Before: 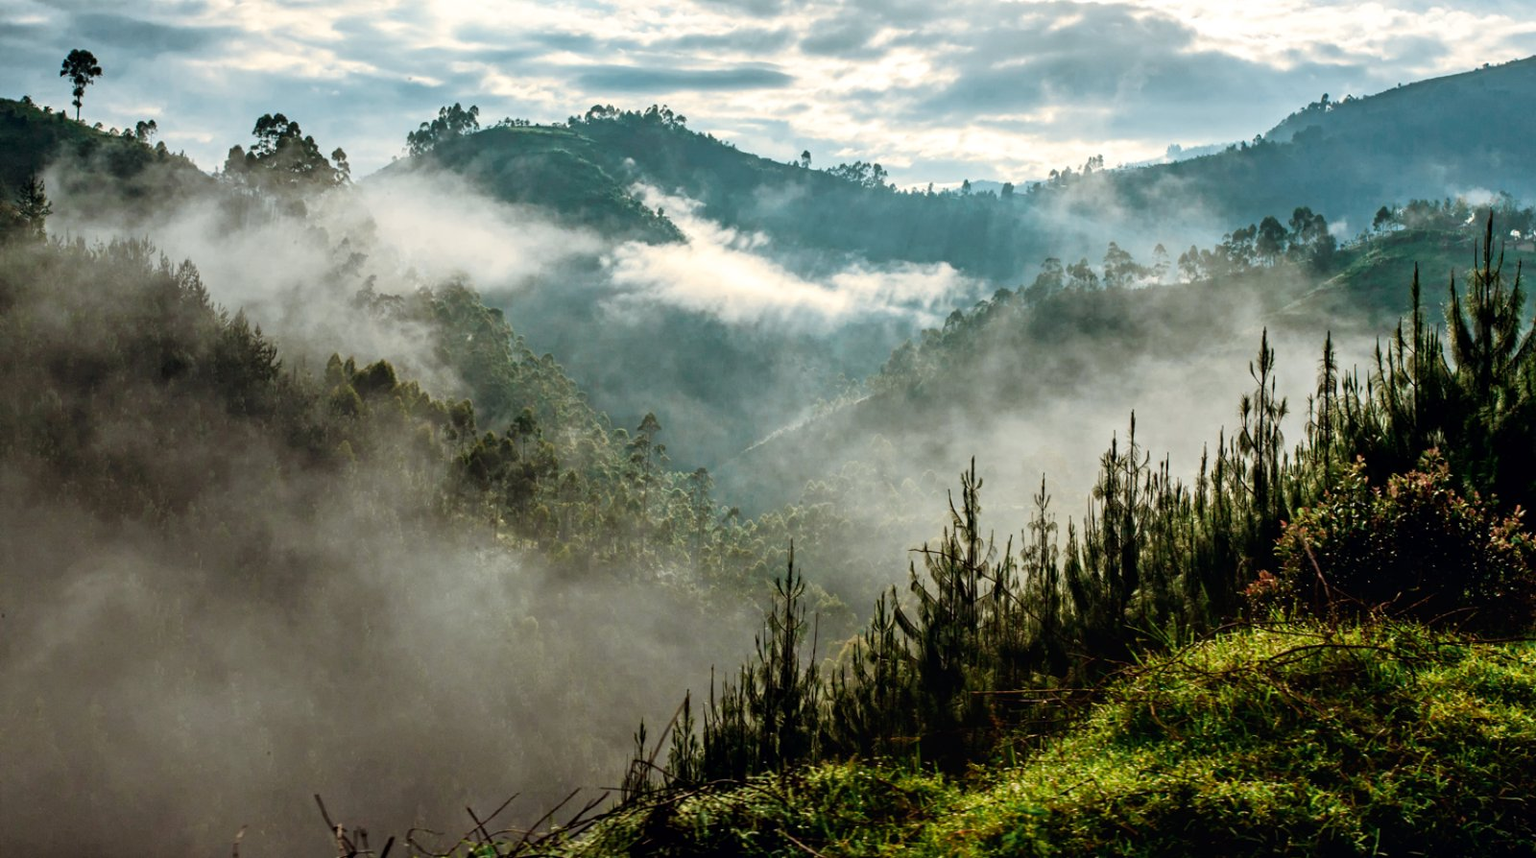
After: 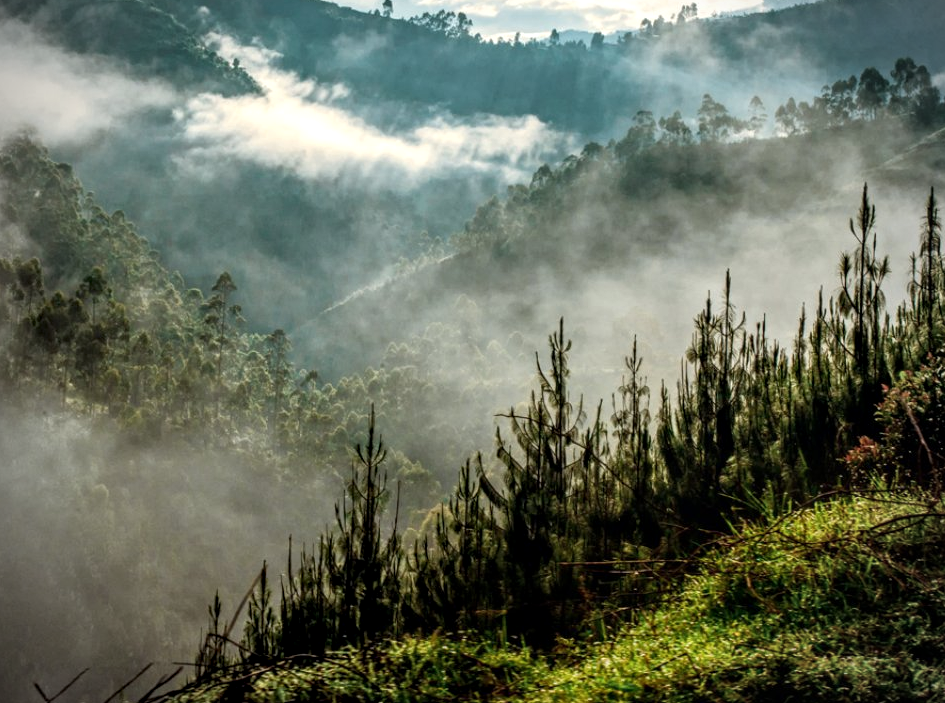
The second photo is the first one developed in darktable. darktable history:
local contrast: on, module defaults
vignetting: on, module defaults
crop and rotate: left 28.256%, top 17.734%, right 12.656%, bottom 3.573%
